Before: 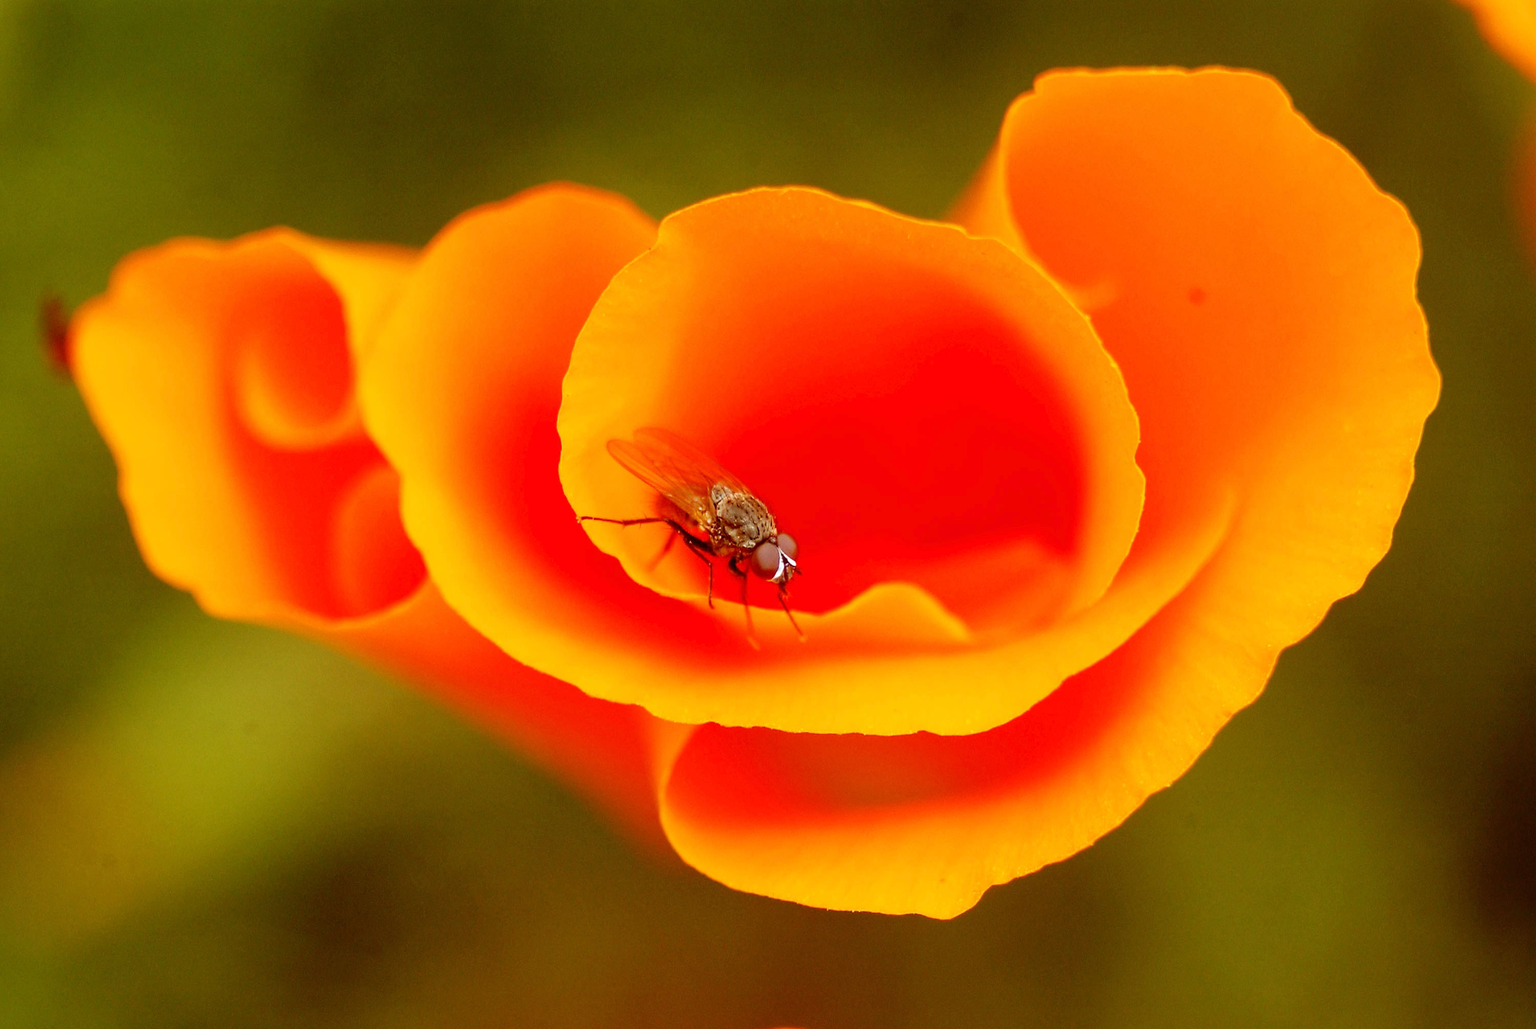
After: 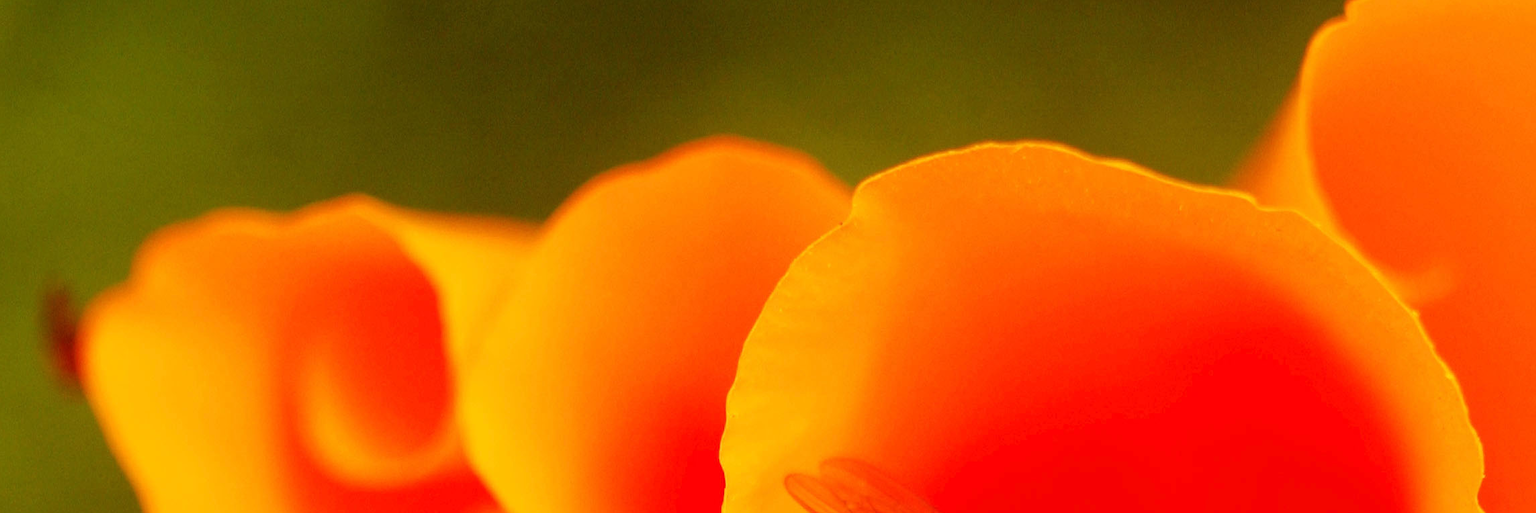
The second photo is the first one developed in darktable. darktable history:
exposure: compensate exposure bias true, compensate highlight preservation false
crop: left 0.579%, top 7.627%, right 23.167%, bottom 54.275%
